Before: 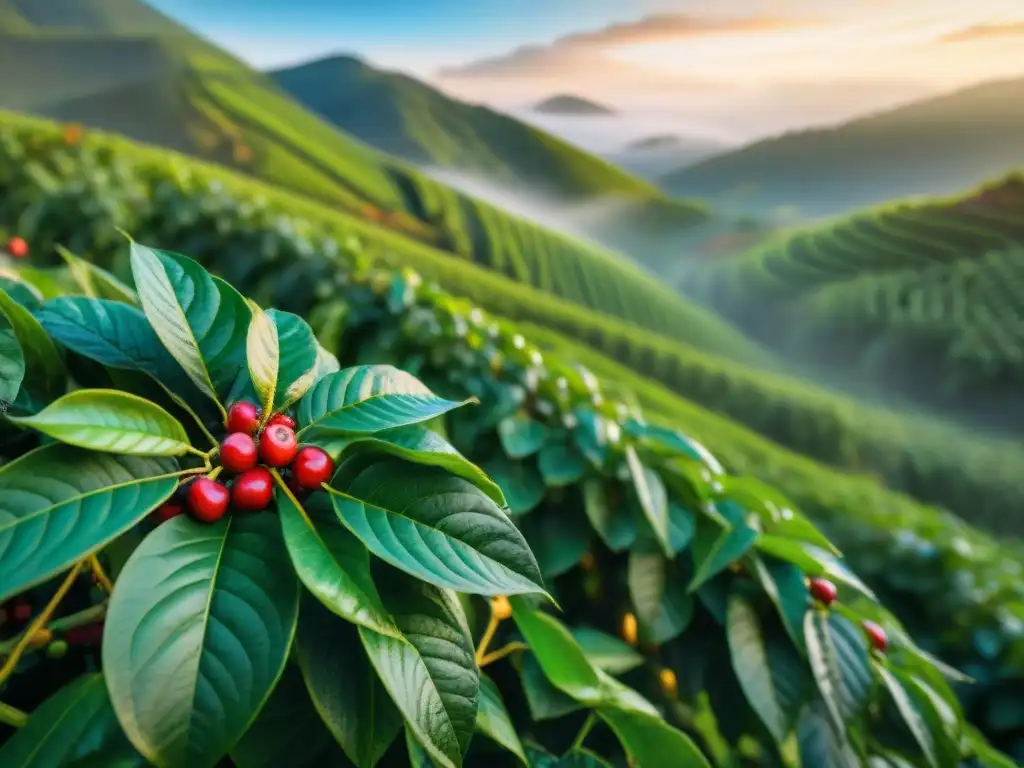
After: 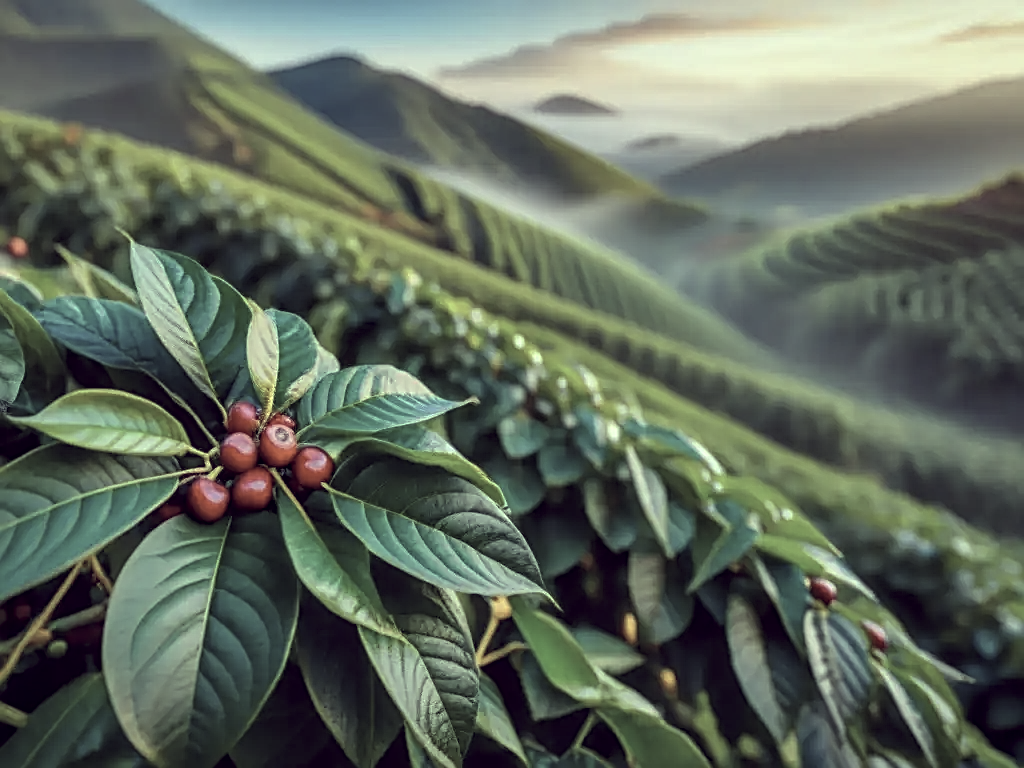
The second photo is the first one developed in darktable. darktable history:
base curve: curves: ch0 [(0, 0) (0.74, 0.67) (1, 1)], preserve colors none
sharpen: radius 2.536, amount 0.621
color correction: highlights a* -20.69, highlights b* 20.33, shadows a* 19.39, shadows b* -20.4, saturation 0.46
local contrast: on, module defaults
